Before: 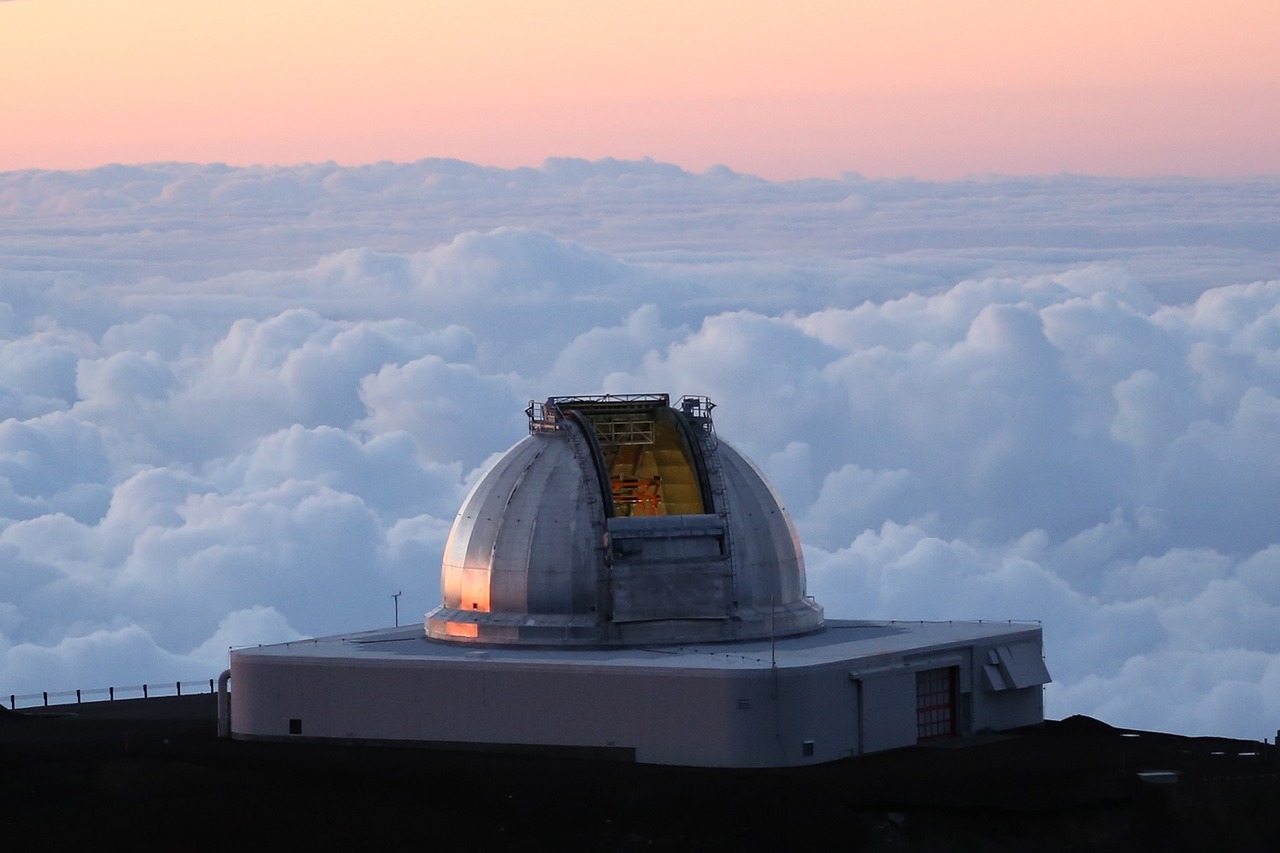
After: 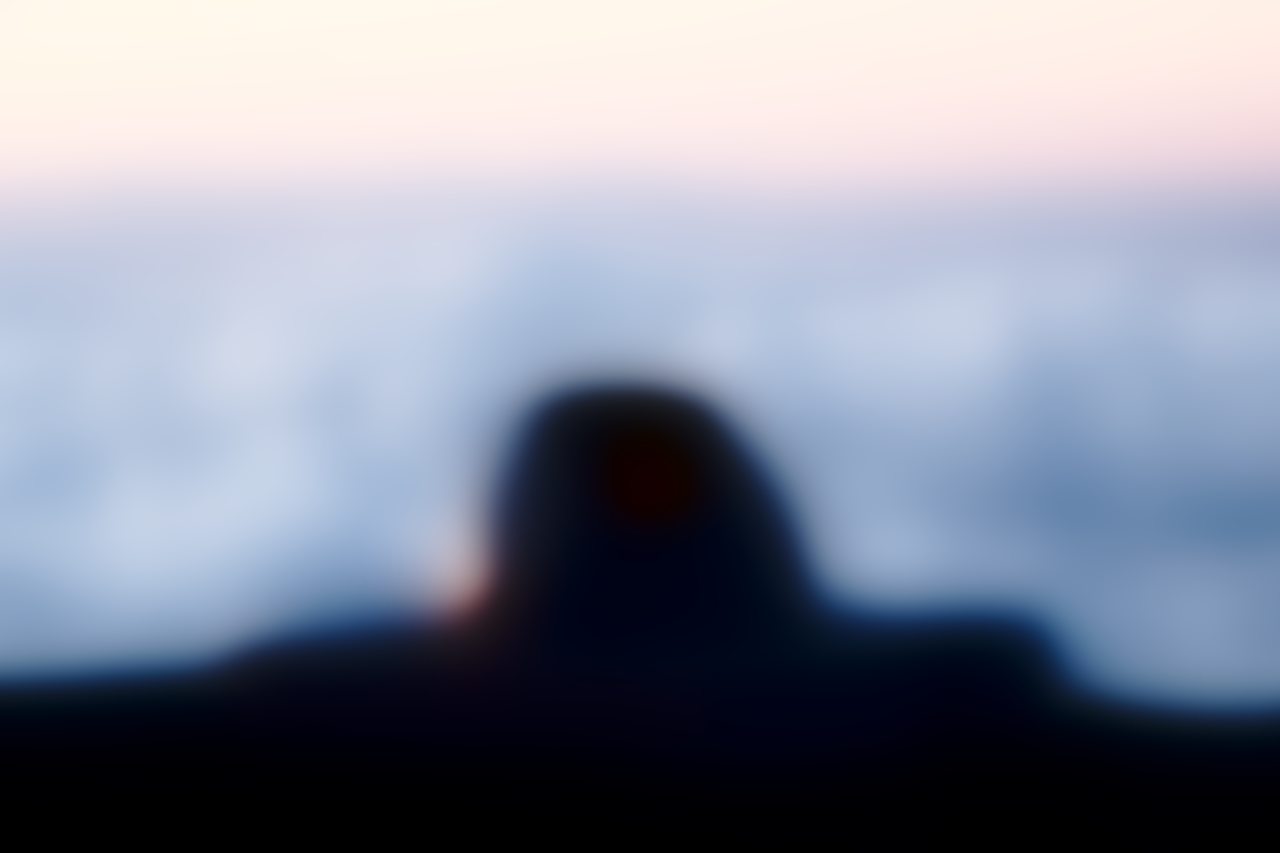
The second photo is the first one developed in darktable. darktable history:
lowpass: radius 31.92, contrast 1.72, brightness -0.98, saturation 0.94
base curve: curves: ch0 [(0, 0) (0.028, 0.03) (0.121, 0.232) (0.46, 0.748) (0.859, 0.968) (1, 1)], preserve colors none
